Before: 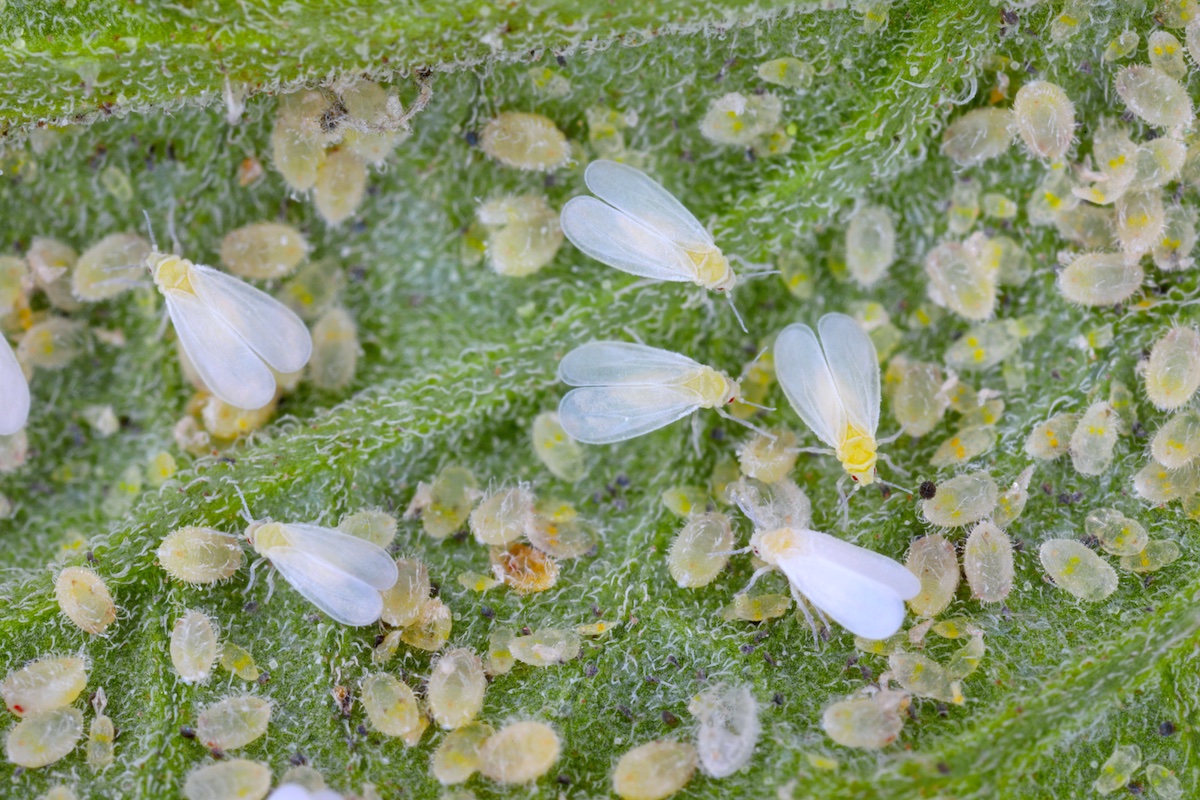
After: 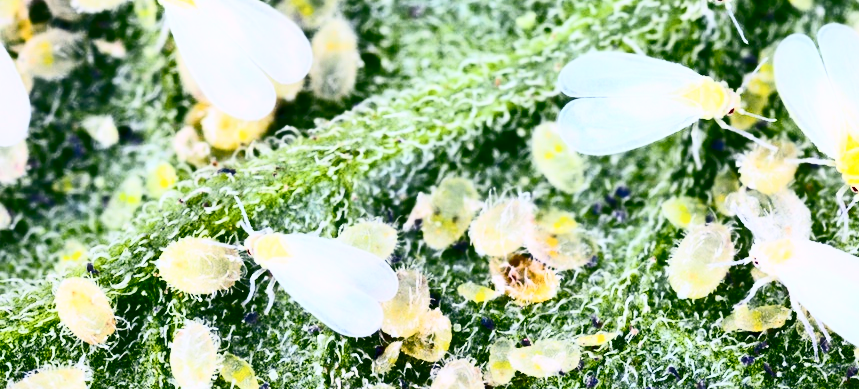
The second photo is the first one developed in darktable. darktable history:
crop: top 36.173%, right 28.39%, bottom 15.084%
contrast brightness saturation: contrast 0.92, brightness 0.198
color balance rgb: shadows lift › luminance -40.775%, shadows lift › chroma 13.996%, shadows lift › hue 260.36°, perceptual saturation grading › global saturation 25.723%
